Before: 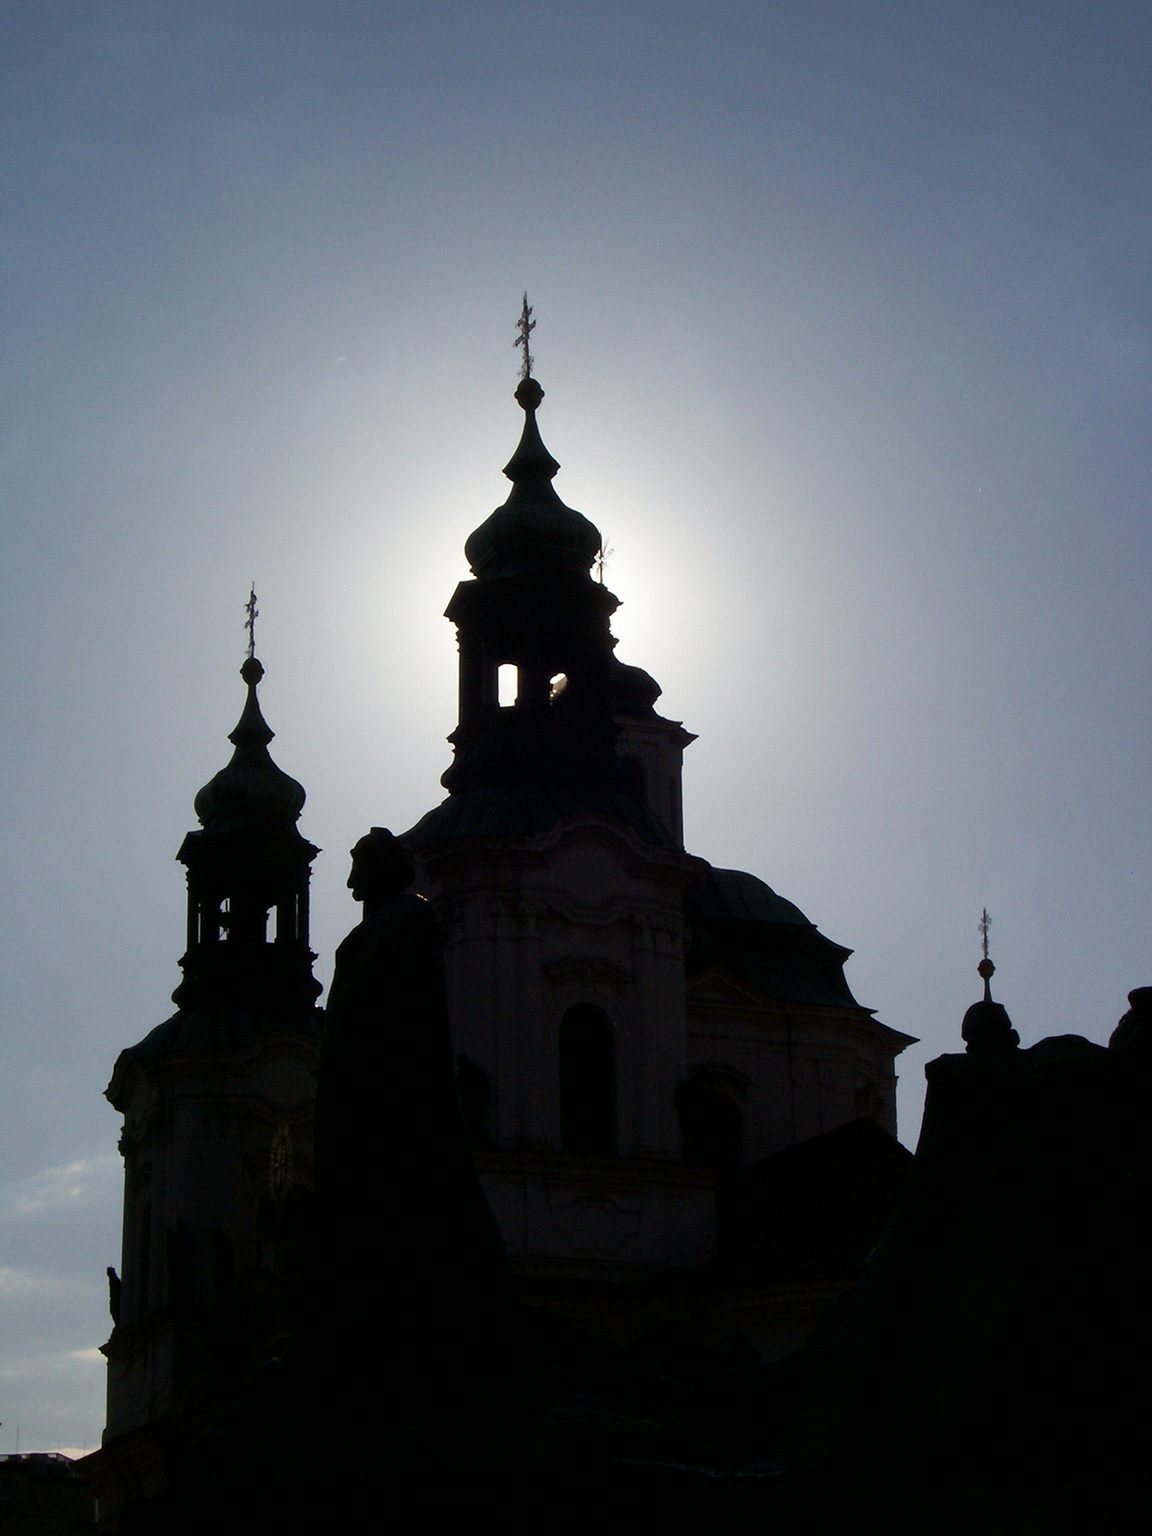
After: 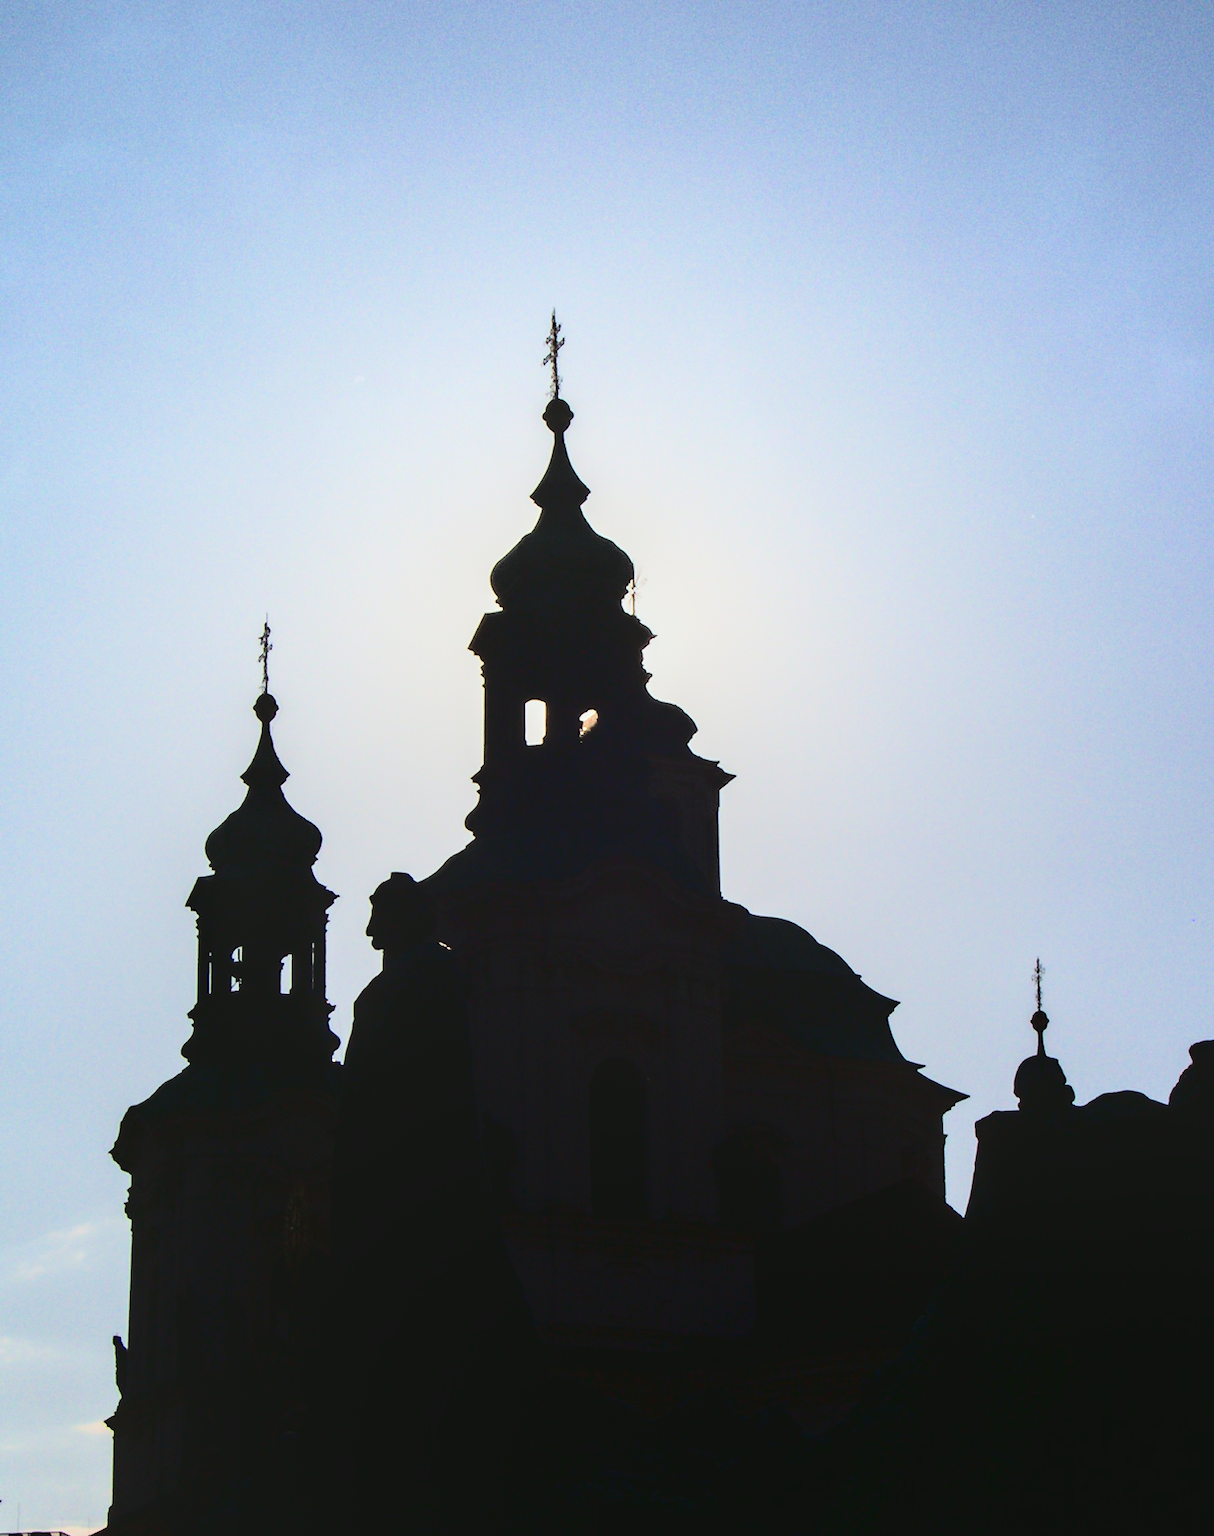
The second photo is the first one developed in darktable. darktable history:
local contrast: on, module defaults
crop and rotate: top 0.012%, bottom 5.108%
tone equalizer: -7 EV 0.159 EV, -6 EV 0.631 EV, -5 EV 1.16 EV, -4 EV 1.31 EV, -3 EV 1.16 EV, -2 EV 0.6 EV, -1 EV 0.168 EV, edges refinement/feathering 500, mask exposure compensation -1.57 EV, preserve details no
tone curve: curves: ch0 [(0, 0.023) (0.132, 0.075) (0.251, 0.186) (0.441, 0.476) (0.662, 0.757) (0.849, 0.927) (1, 0.99)]; ch1 [(0, 0) (0.447, 0.411) (0.483, 0.469) (0.498, 0.496) (0.518, 0.514) (0.561, 0.59) (0.606, 0.659) (0.657, 0.725) (0.869, 0.916) (1, 1)]; ch2 [(0, 0) (0.307, 0.315) (0.425, 0.438) (0.483, 0.477) (0.503, 0.503) (0.526, 0.553) (0.552, 0.601) (0.615, 0.669) (0.703, 0.797) (0.985, 0.966)], color space Lab, linked channels, preserve colors none
